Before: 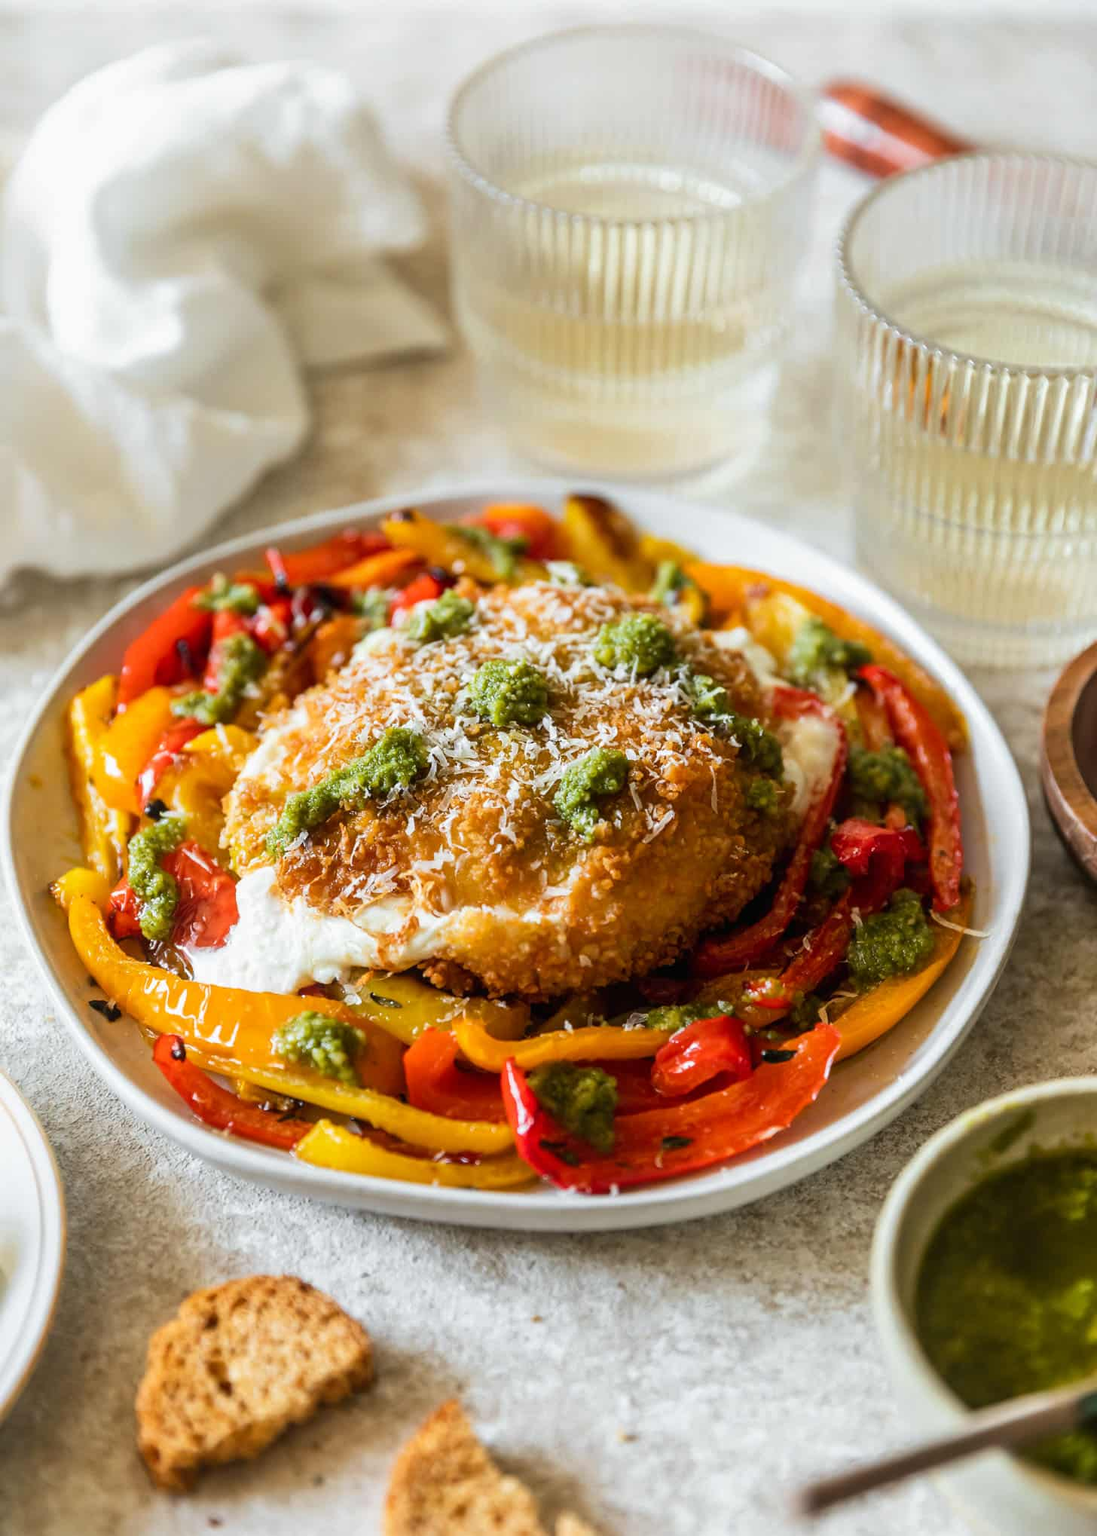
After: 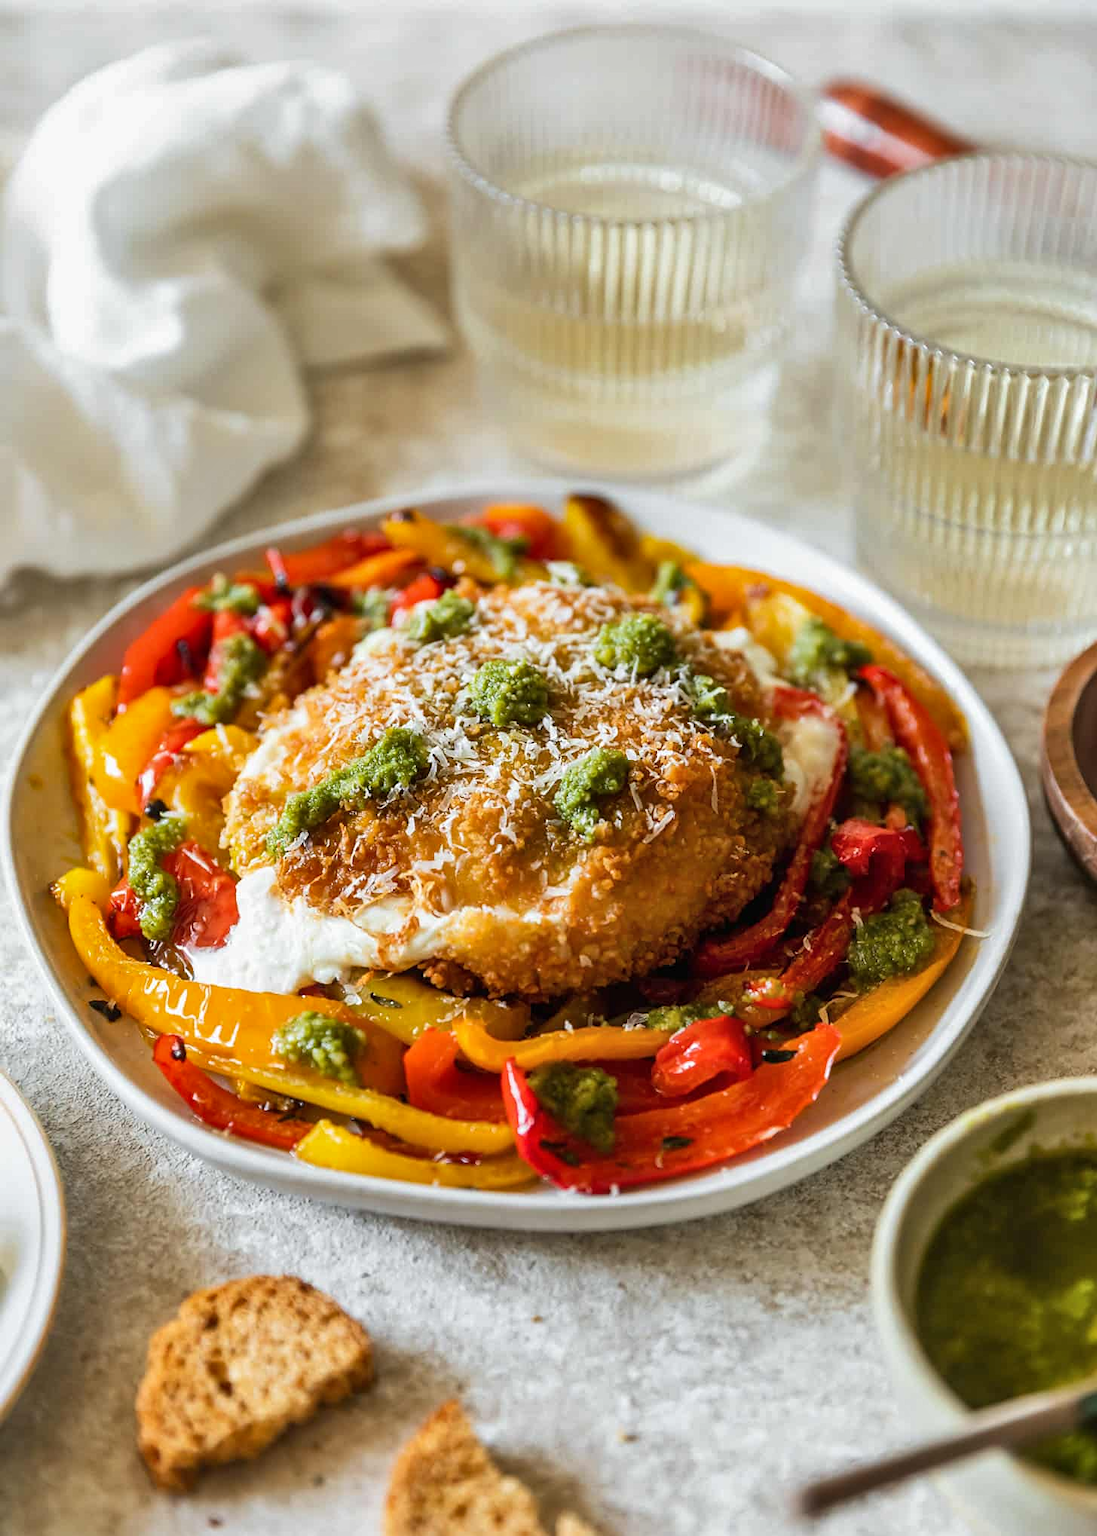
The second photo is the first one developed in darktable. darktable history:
sharpen: amount 0.2
shadows and highlights: shadows 49, highlights -41, soften with gaussian
